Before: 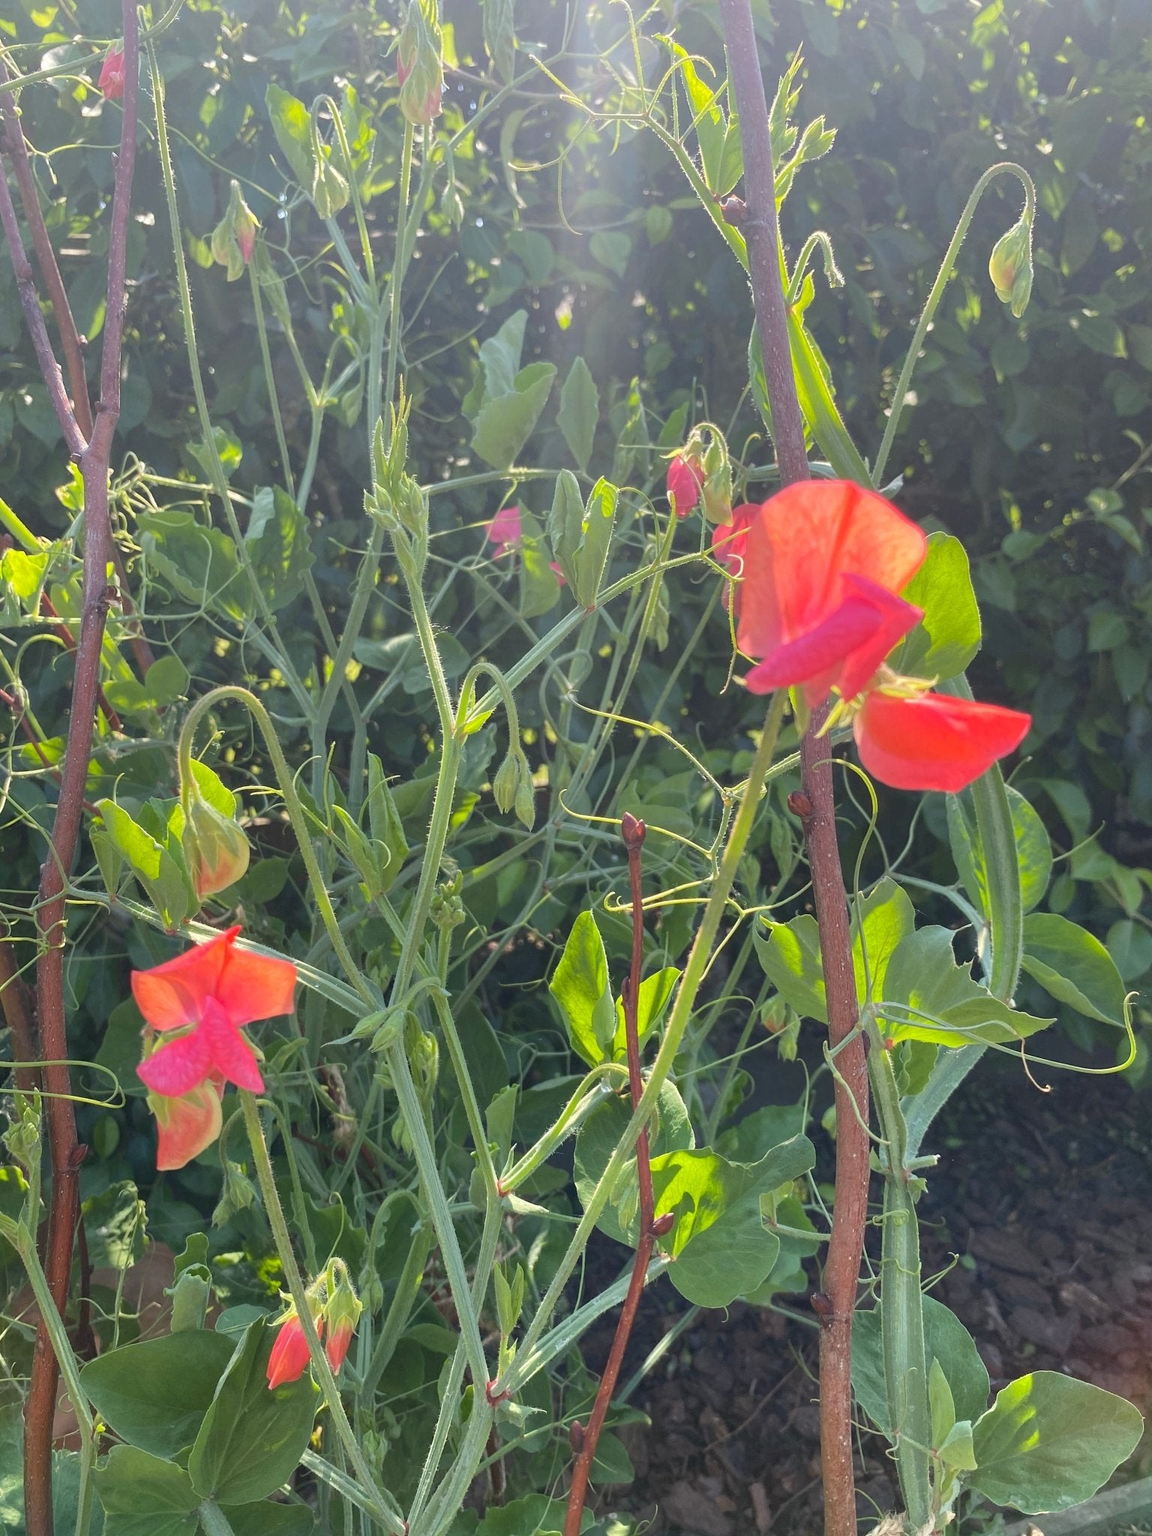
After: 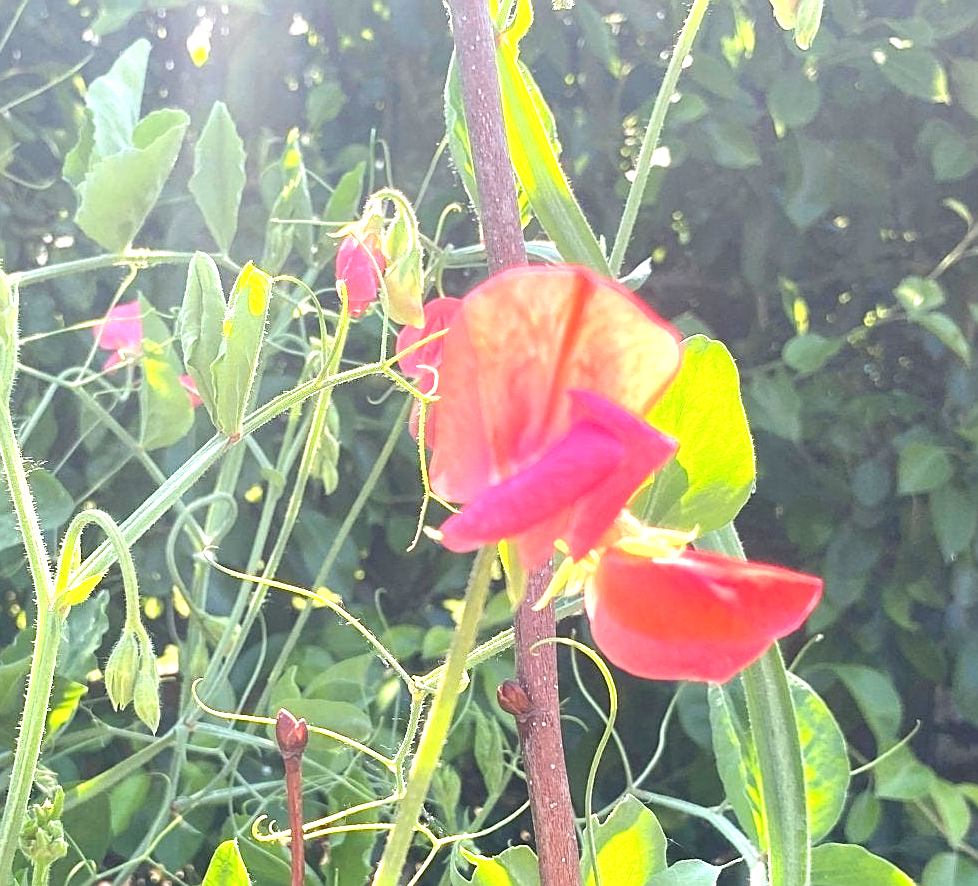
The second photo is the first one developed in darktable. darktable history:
crop: left 36.005%, top 18.293%, right 0.31%, bottom 38.444%
sharpen: on, module defaults
exposure: black level correction 0, exposure 1.45 EV, compensate exposure bias true, compensate highlight preservation false
contrast brightness saturation: contrast 0.03, brightness -0.04
